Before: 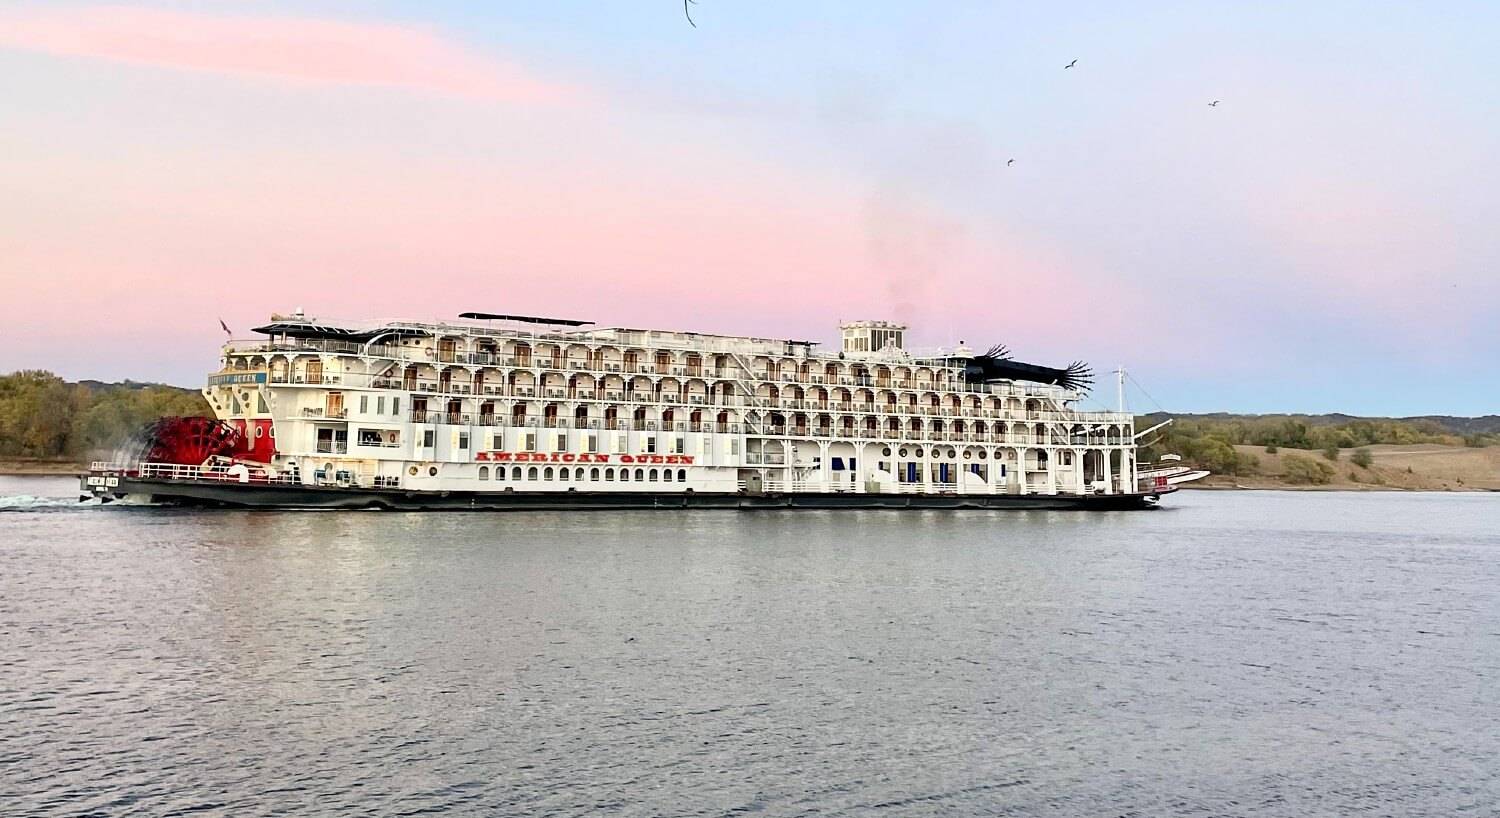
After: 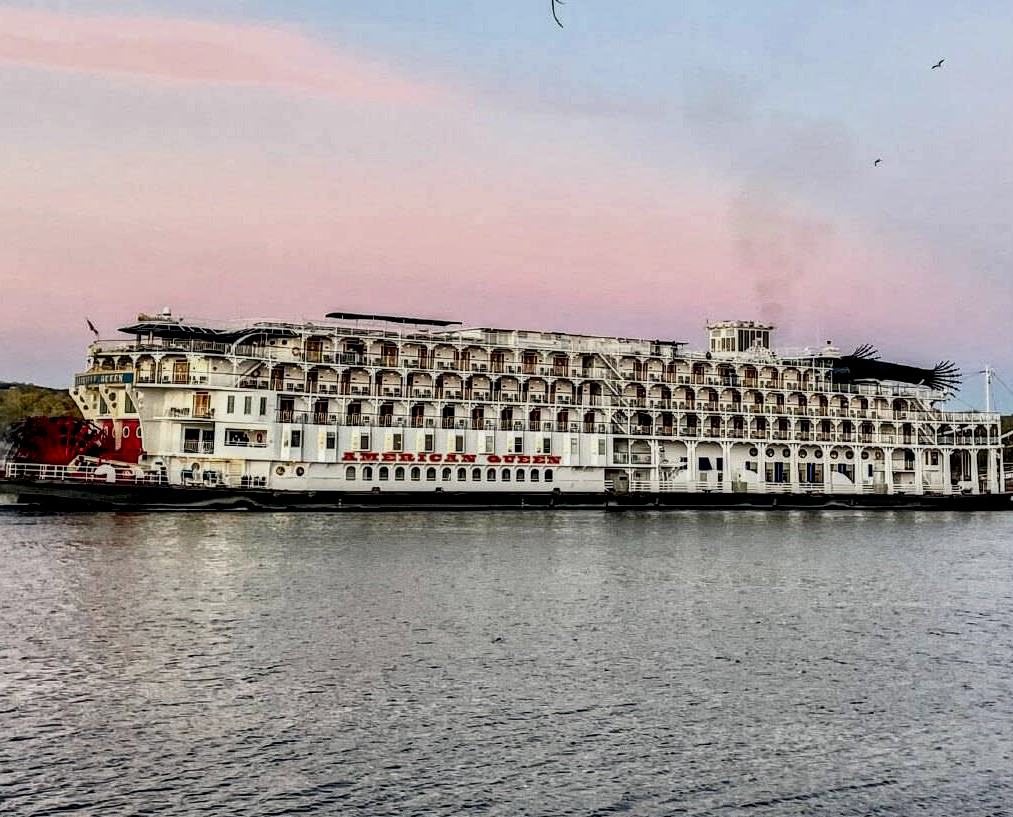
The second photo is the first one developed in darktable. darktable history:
crop and rotate: left 8.912%, right 23.547%
exposure: black level correction 0.011, exposure -0.479 EV, compensate highlight preservation false
local contrast: highlights 22%, detail 196%
